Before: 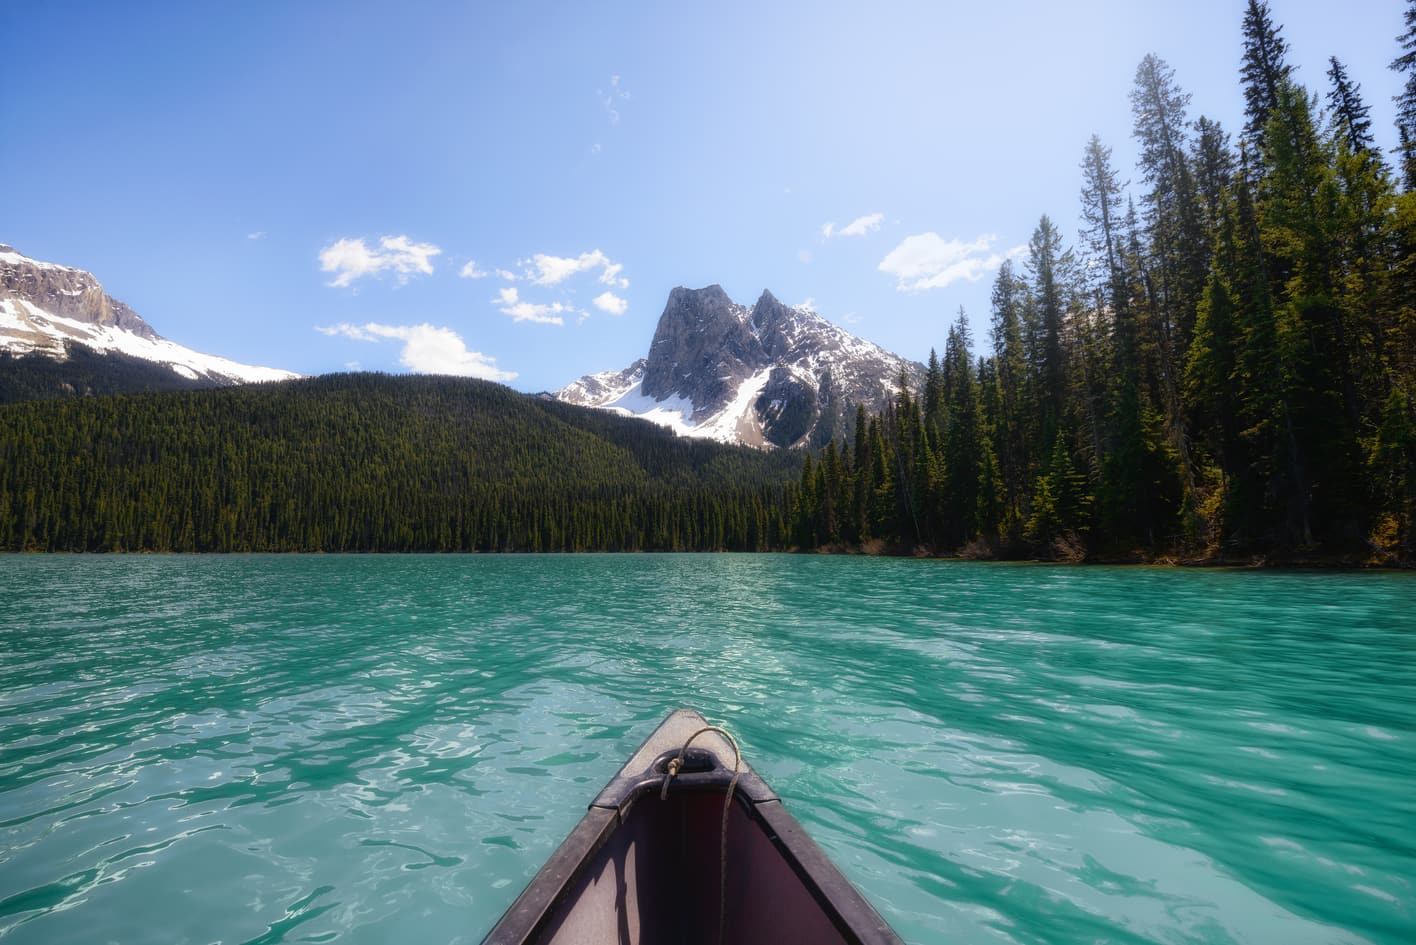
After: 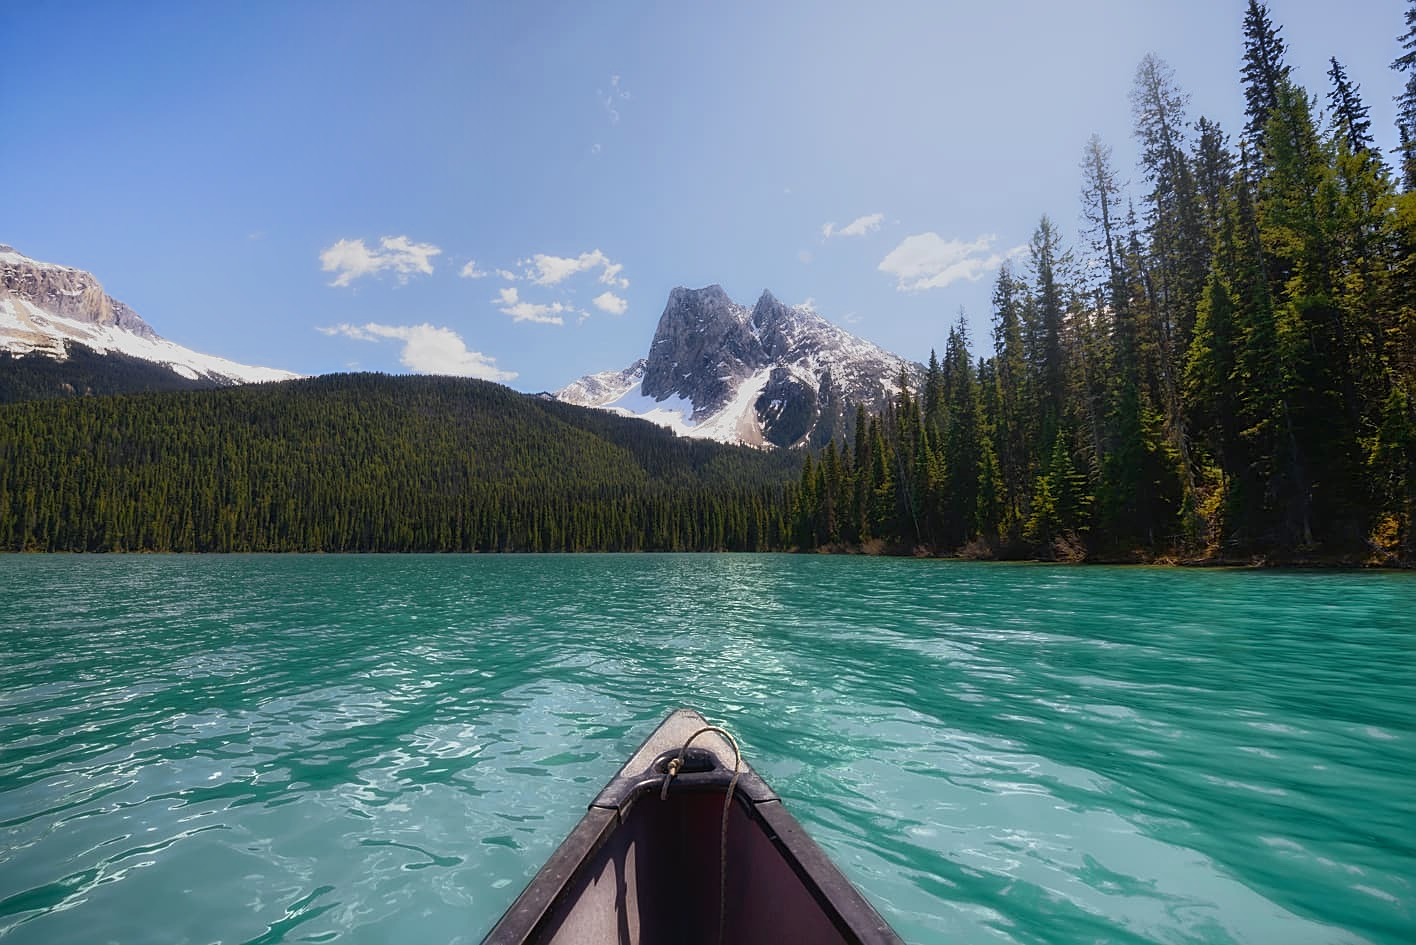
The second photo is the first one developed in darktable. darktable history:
tone equalizer: -7 EV -0.63 EV, -6 EV 1 EV, -5 EV -0.45 EV, -4 EV 0.43 EV, -3 EV 0.41 EV, -2 EV 0.15 EV, -1 EV -0.15 EV, +0 EV -0.39 EV, smoothing diameter 25%, edges refinement/feathering 10, preserve details guided filter
sharpen: on, module defaults
